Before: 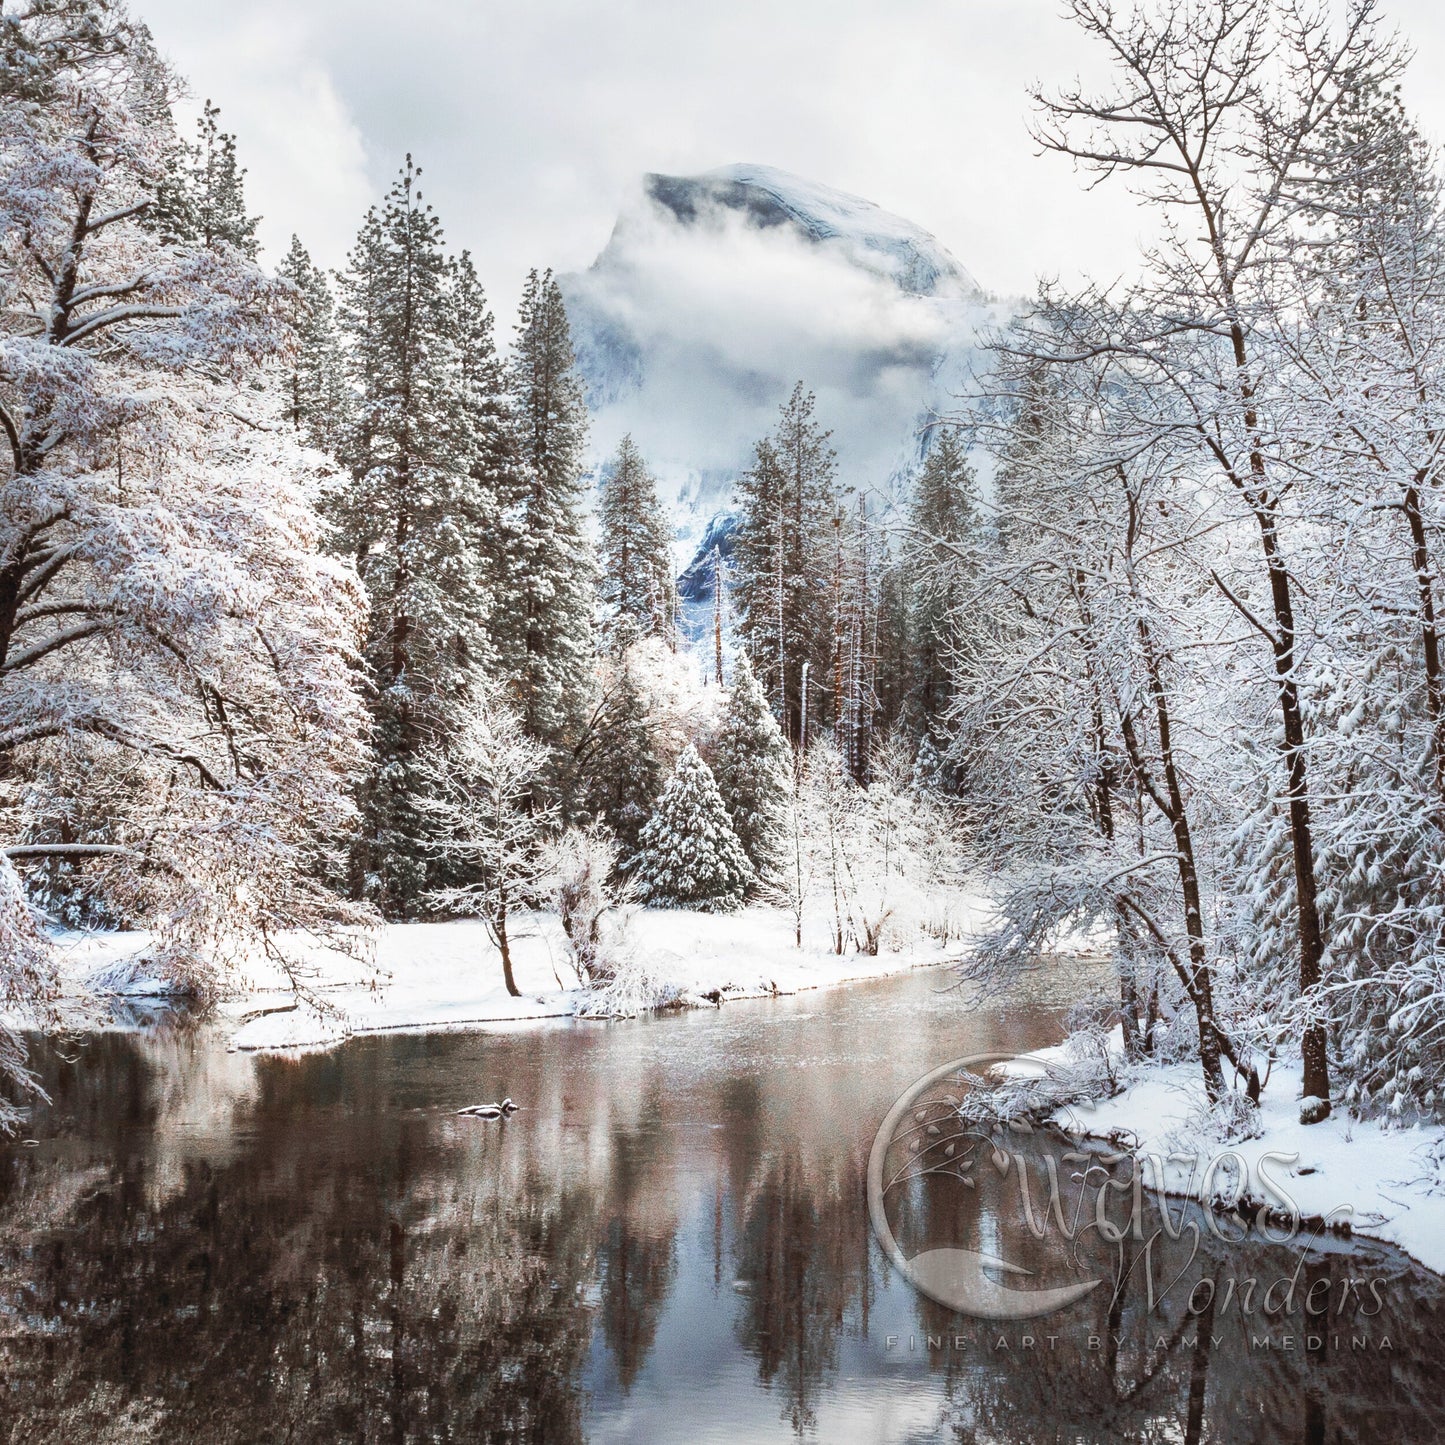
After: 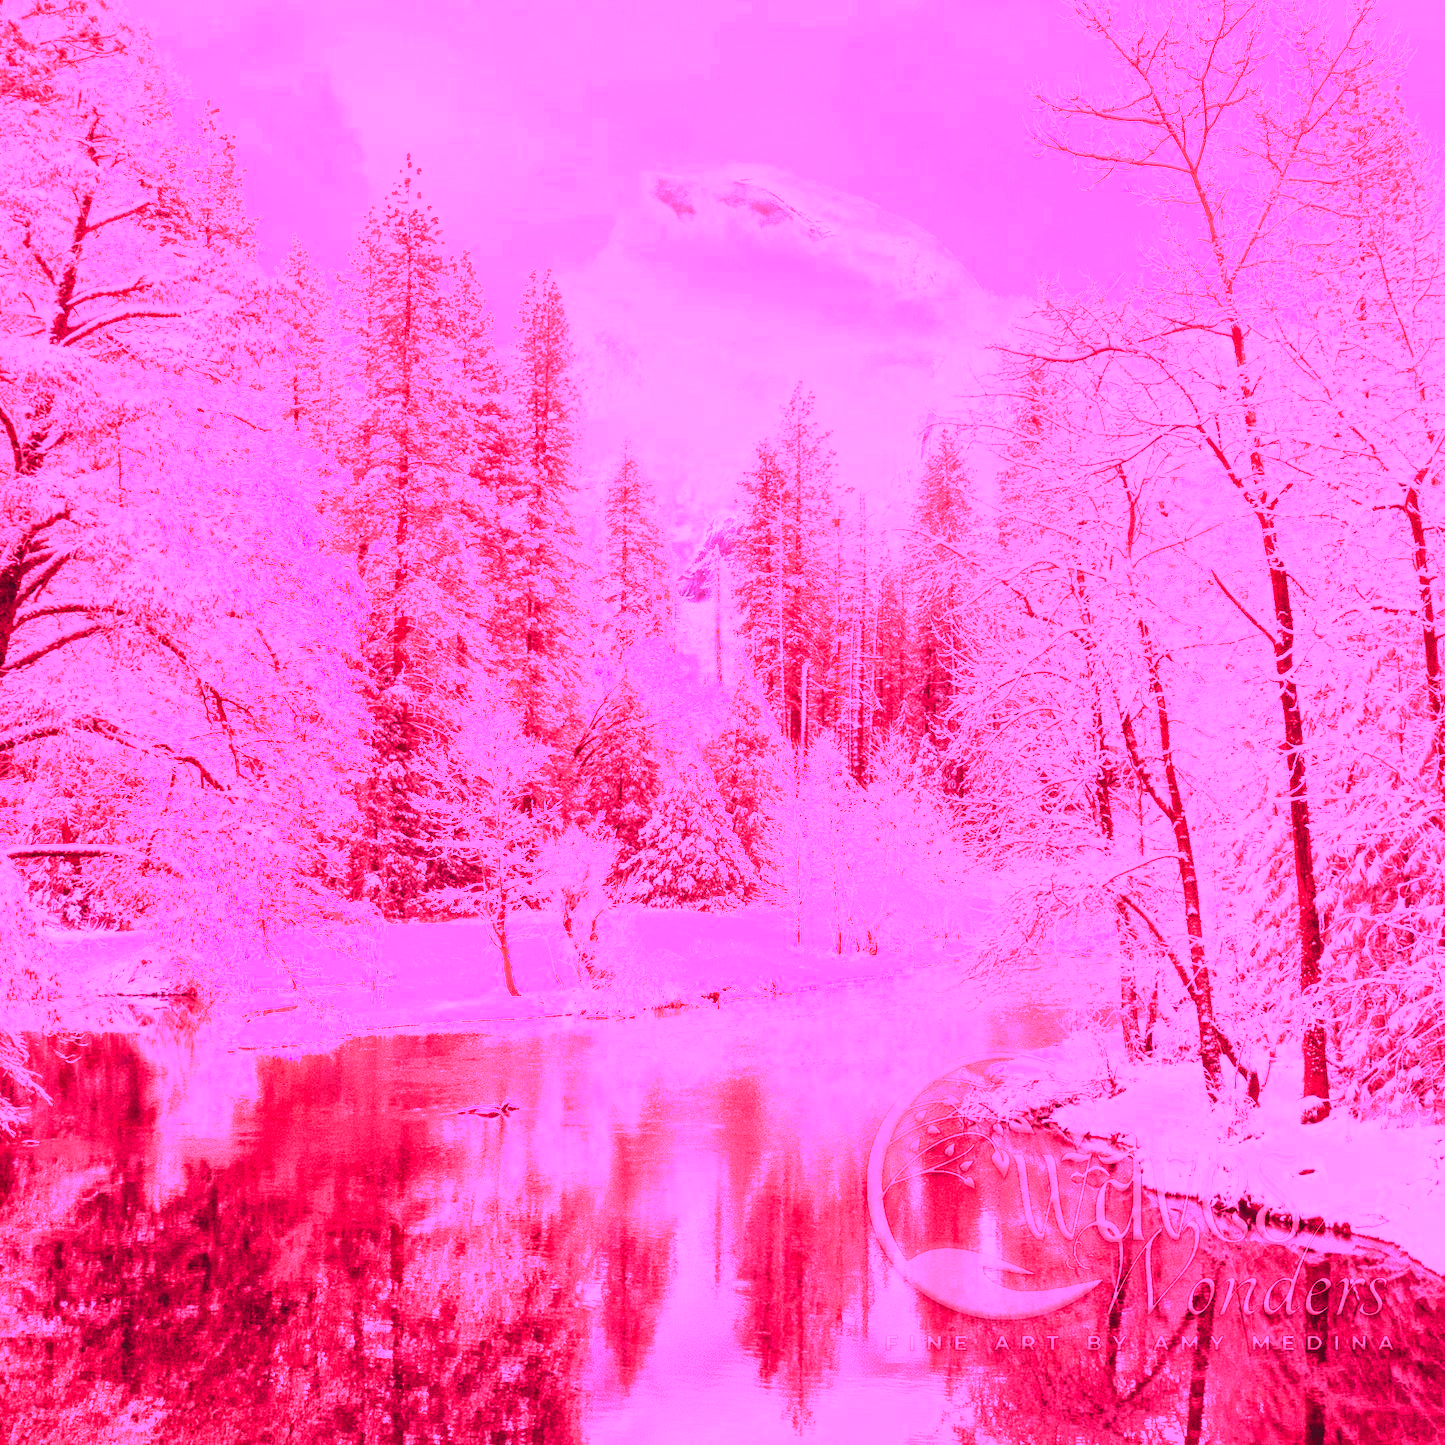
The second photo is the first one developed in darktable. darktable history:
tone curve: curves: ch0 [(0, 0.012) (0.056, 0.046) (0.218, 0.213) (0.606, 0.62) (0.82, 0.846) (1, 1)]; ch1 [(0, 0) (0.226, 0.261) (0.403, 0.437) (0.469, 0.472) (0.495, 0.499) (0.508, 0.503) (0.545, 0.555) (0.59, 0.598) (0.686, 0.728) (1, 1)]; ch2 [(0, 0) (0.269, 0.299) (0.459, 0.45) (0.498, 0.499) (0.523, 0.512) (0.568, 0.558) (0.634, 0.617) (0.698, 0.677) (0.806, 0.769) (1, 1)], color space Lab, independent channels, preserve colors none
white balance: red 4.26, blue 1.802
